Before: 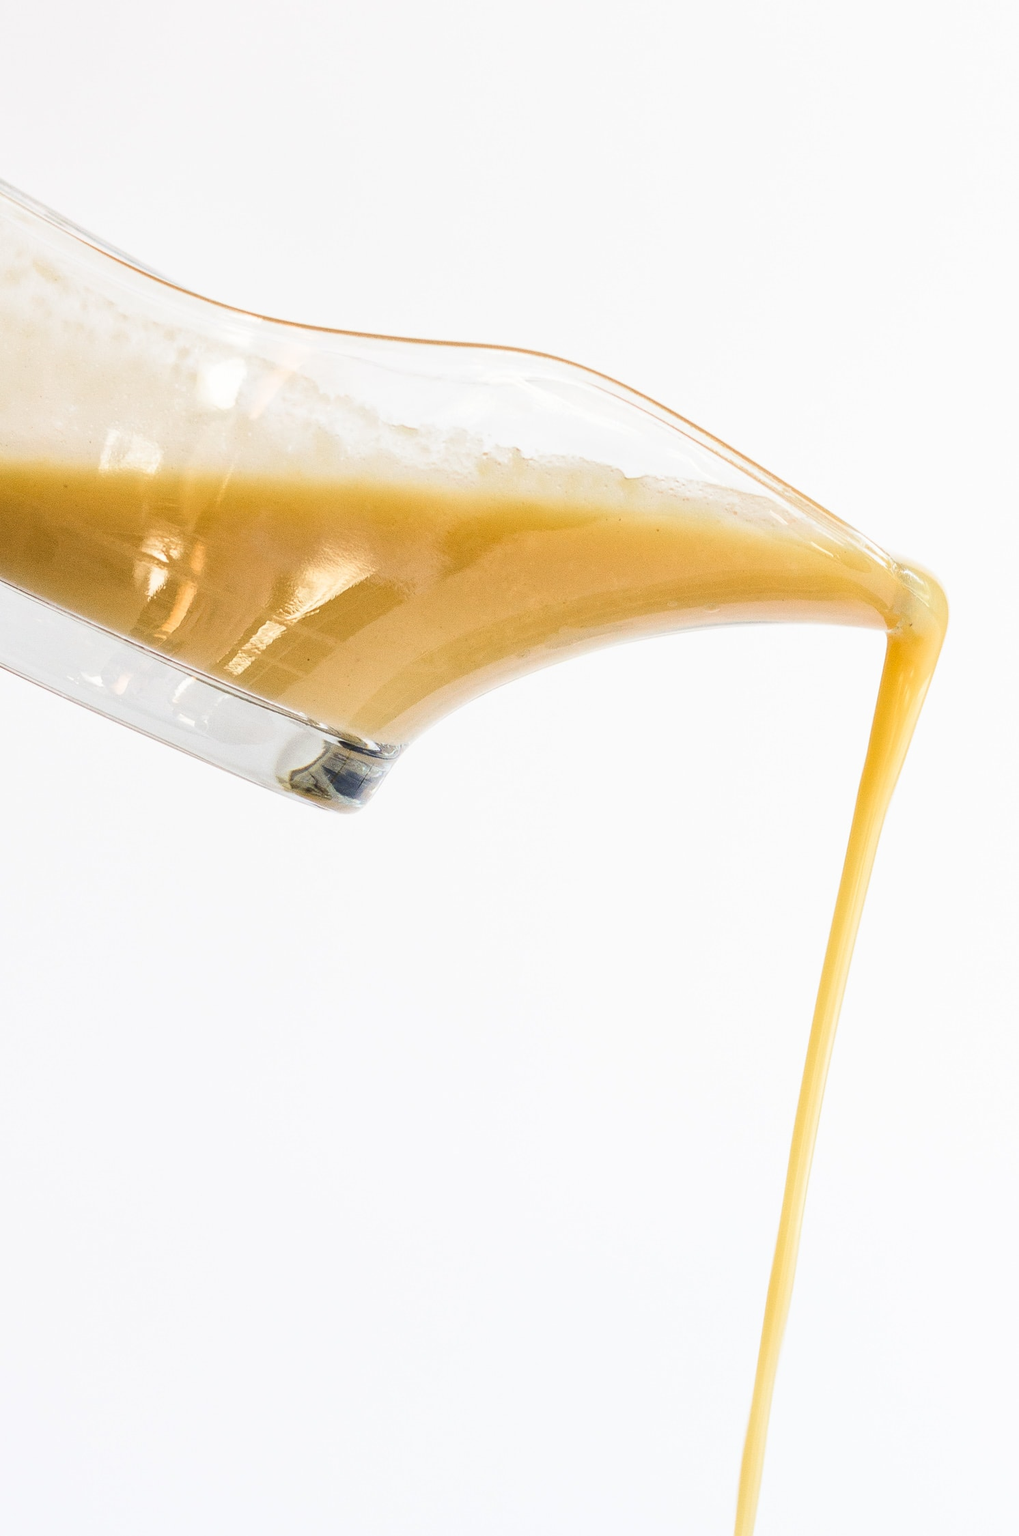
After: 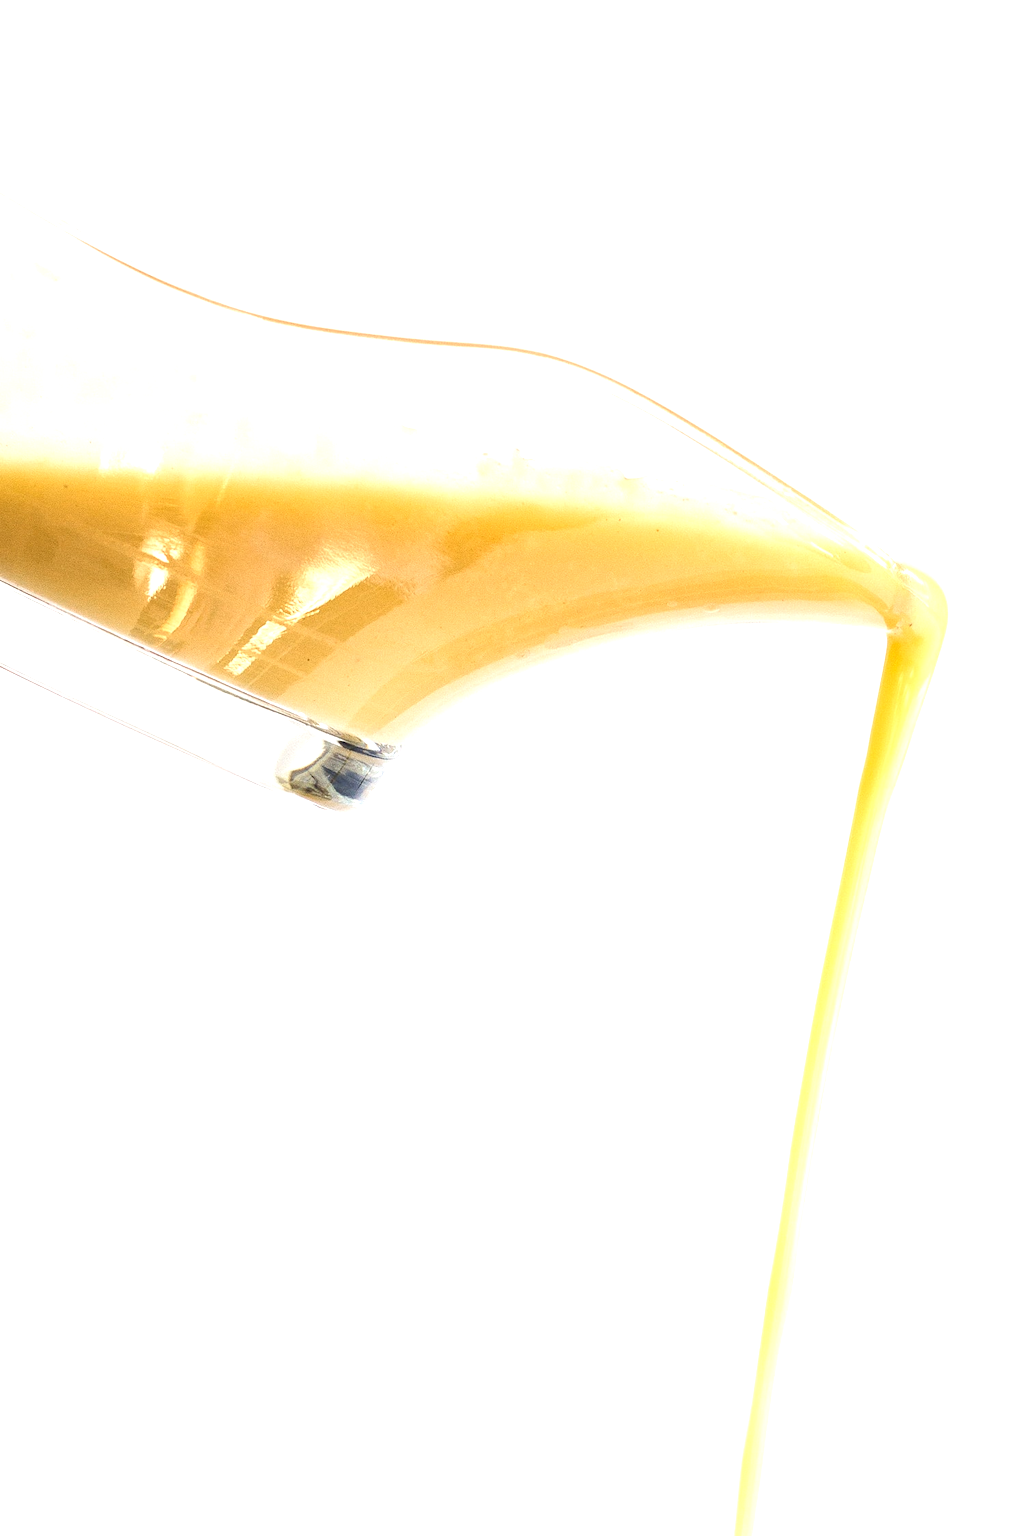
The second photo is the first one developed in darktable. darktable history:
exposure: black level correction 0, exposure 0.7 EV, compensate exposure bias true, compensate highlight preservation false
white balance: emerald 1
